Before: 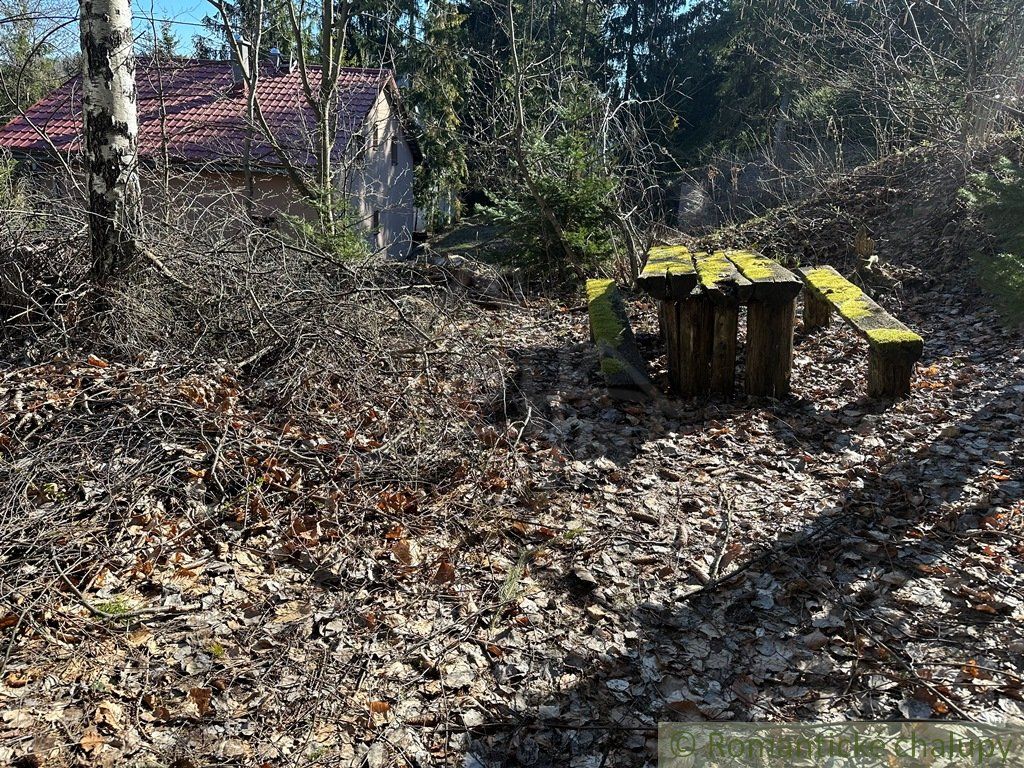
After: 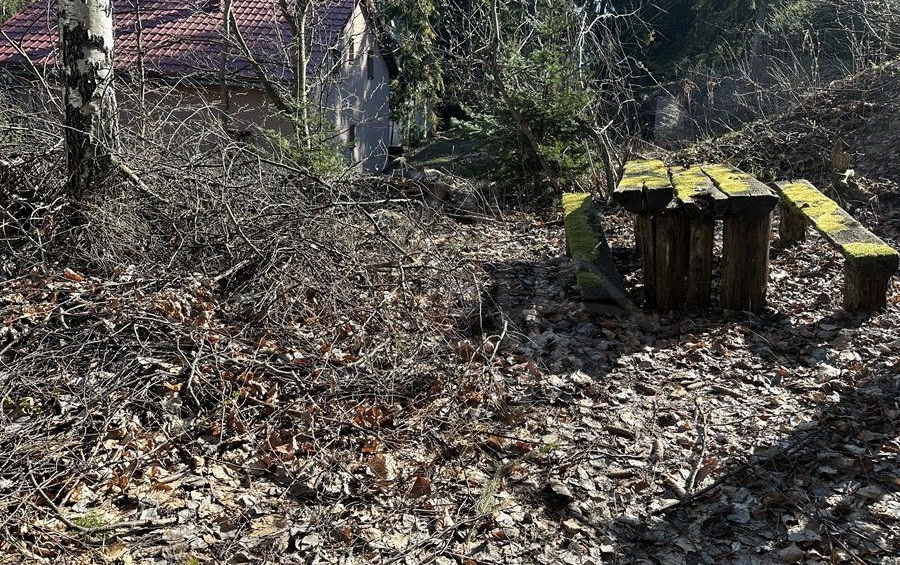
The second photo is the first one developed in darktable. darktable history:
crop and rotate: left 2.425%, top 11.305%, right 9.6%, bottom 15.08%
contrast brightness saturation: saturation -0.17
